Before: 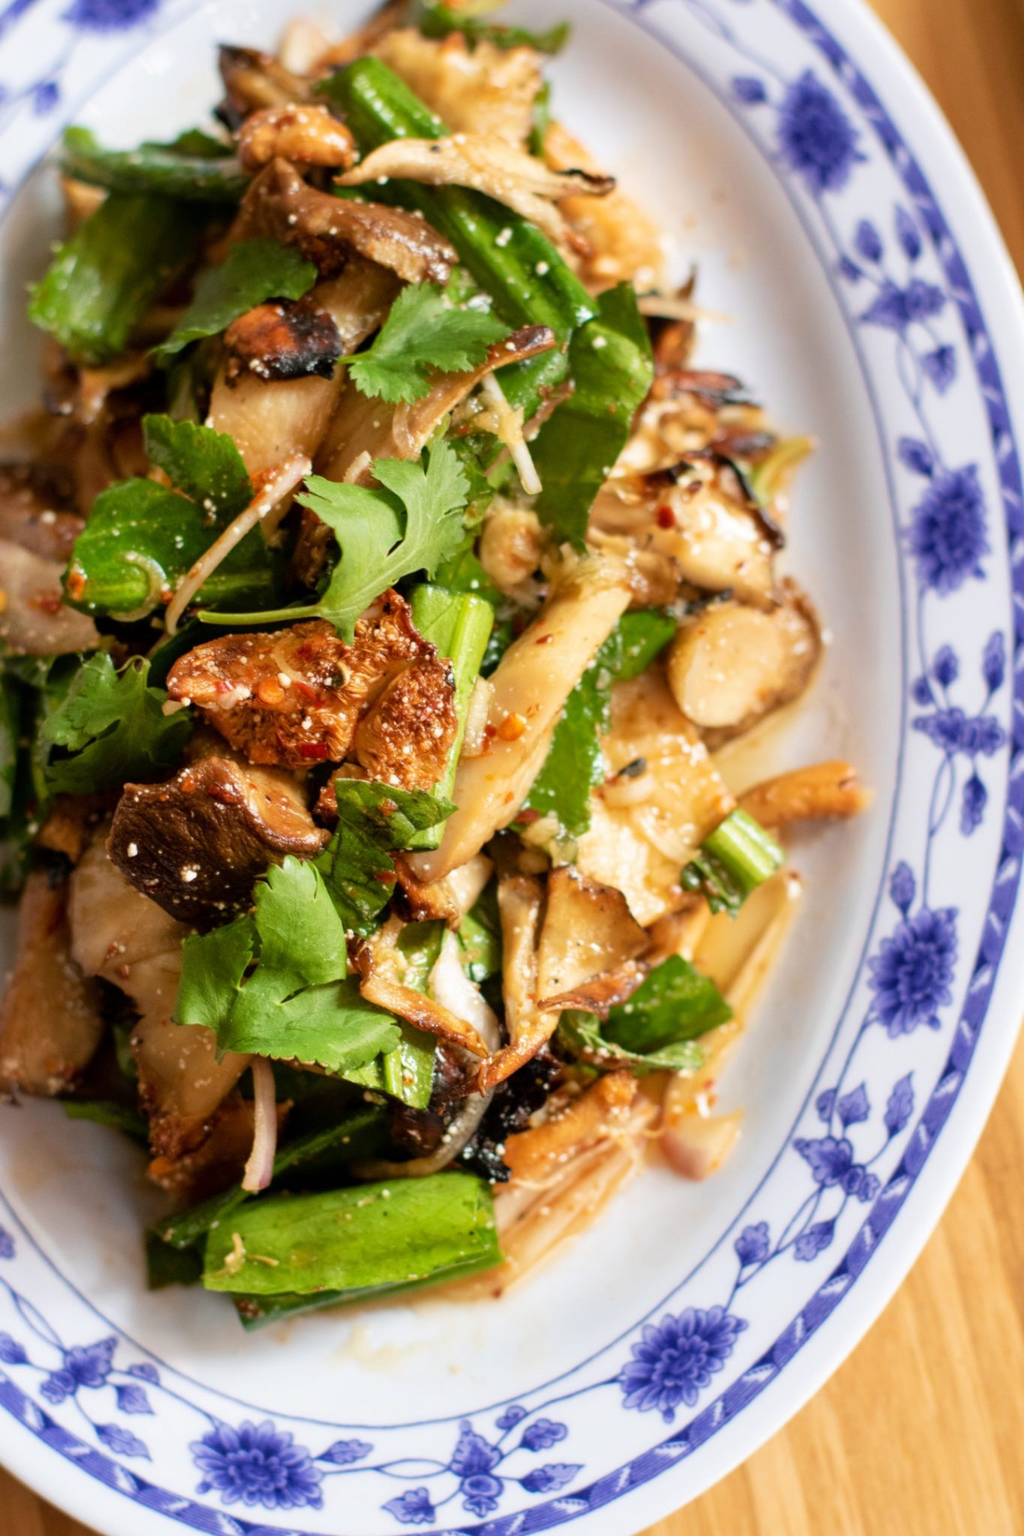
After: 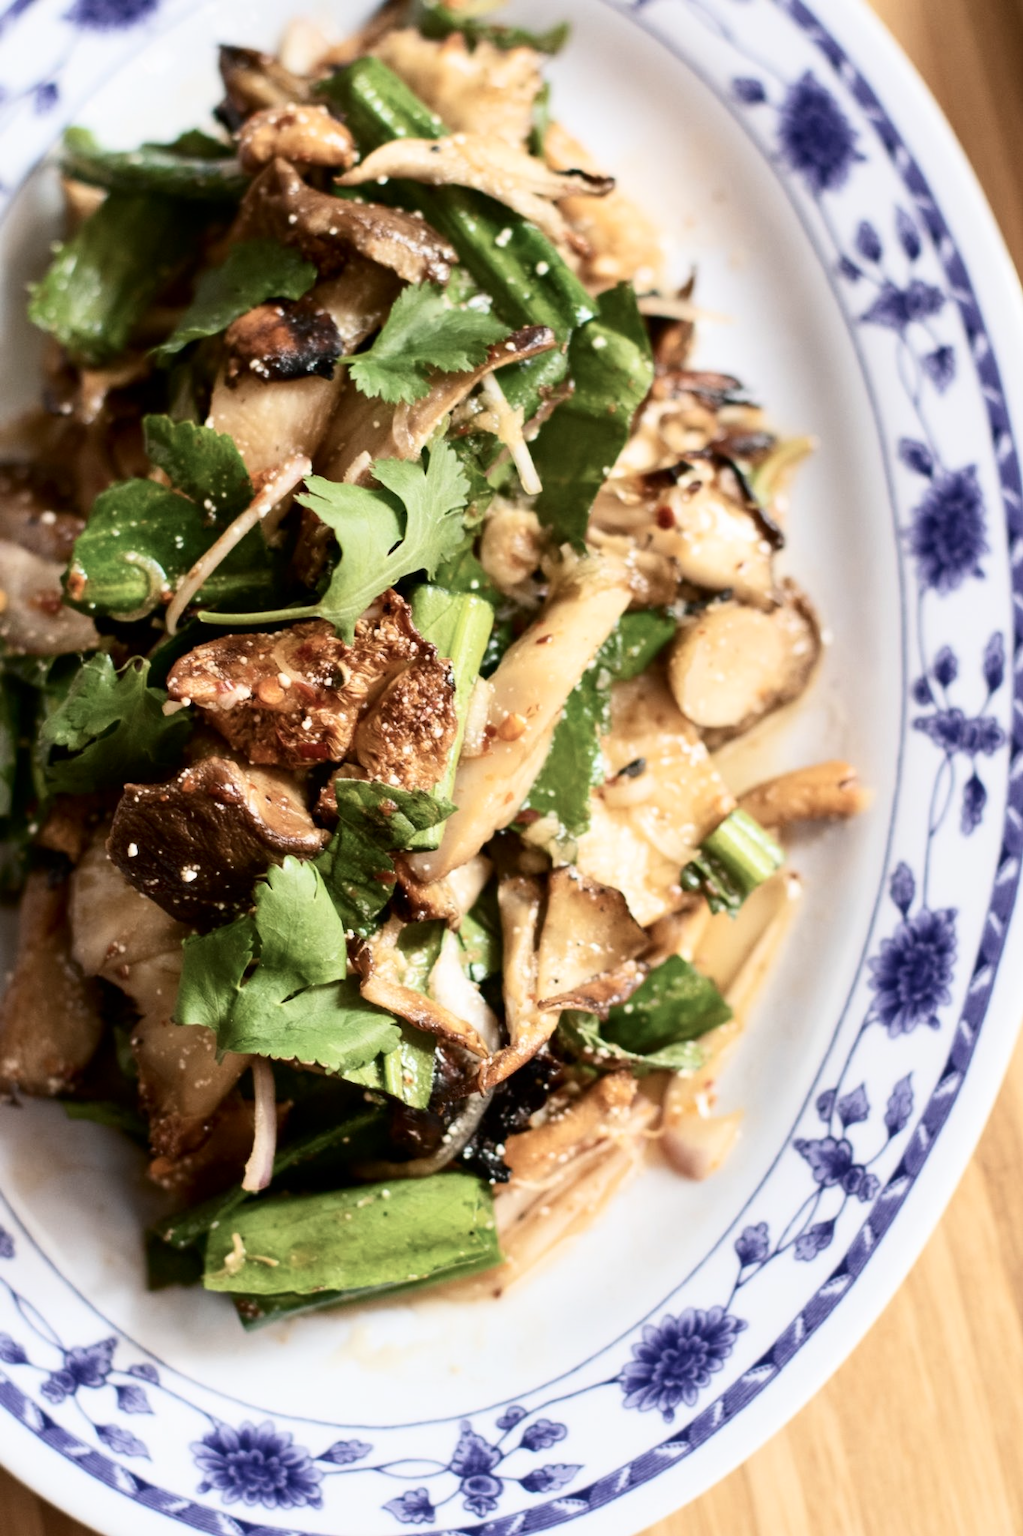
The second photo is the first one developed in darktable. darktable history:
contrast brightness saturation: contrast 0.248, saturation -0.311
